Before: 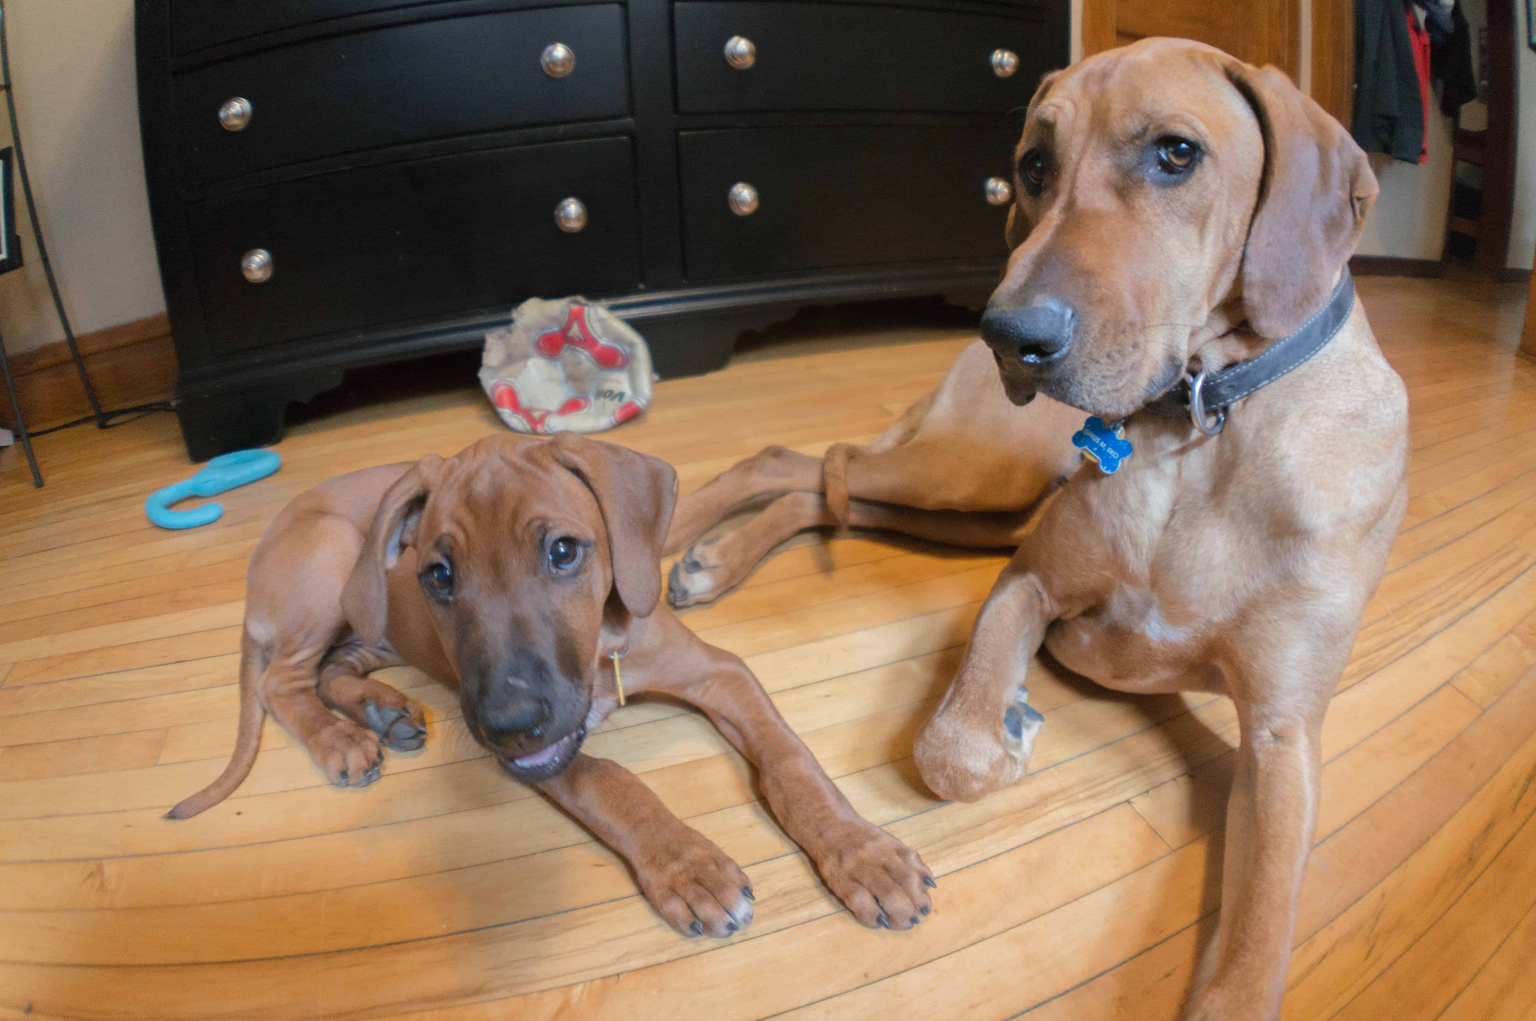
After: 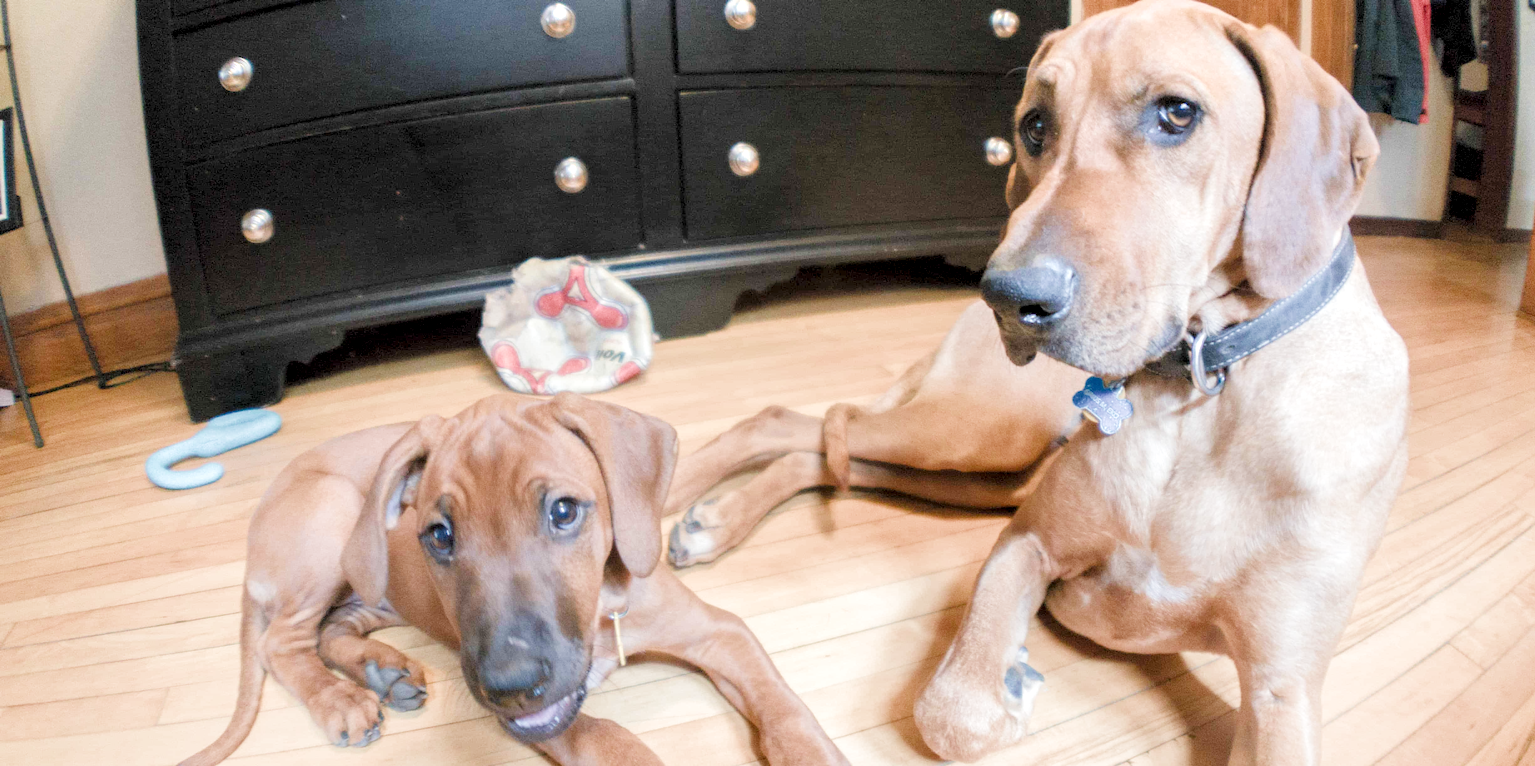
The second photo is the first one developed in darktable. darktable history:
exposure: black level correction 0, exposure 1.872 EV, compensate highlight preservation false
crop: top 3.922%, bottom 21.006%
local contrast: detail 135%, midtone range 0.744
filmic rgb: black relative exposure -6.6 EV, white relative exposure 4.74 EV, hardness 3.12, contrast 0.809, color science v4 (2020)
